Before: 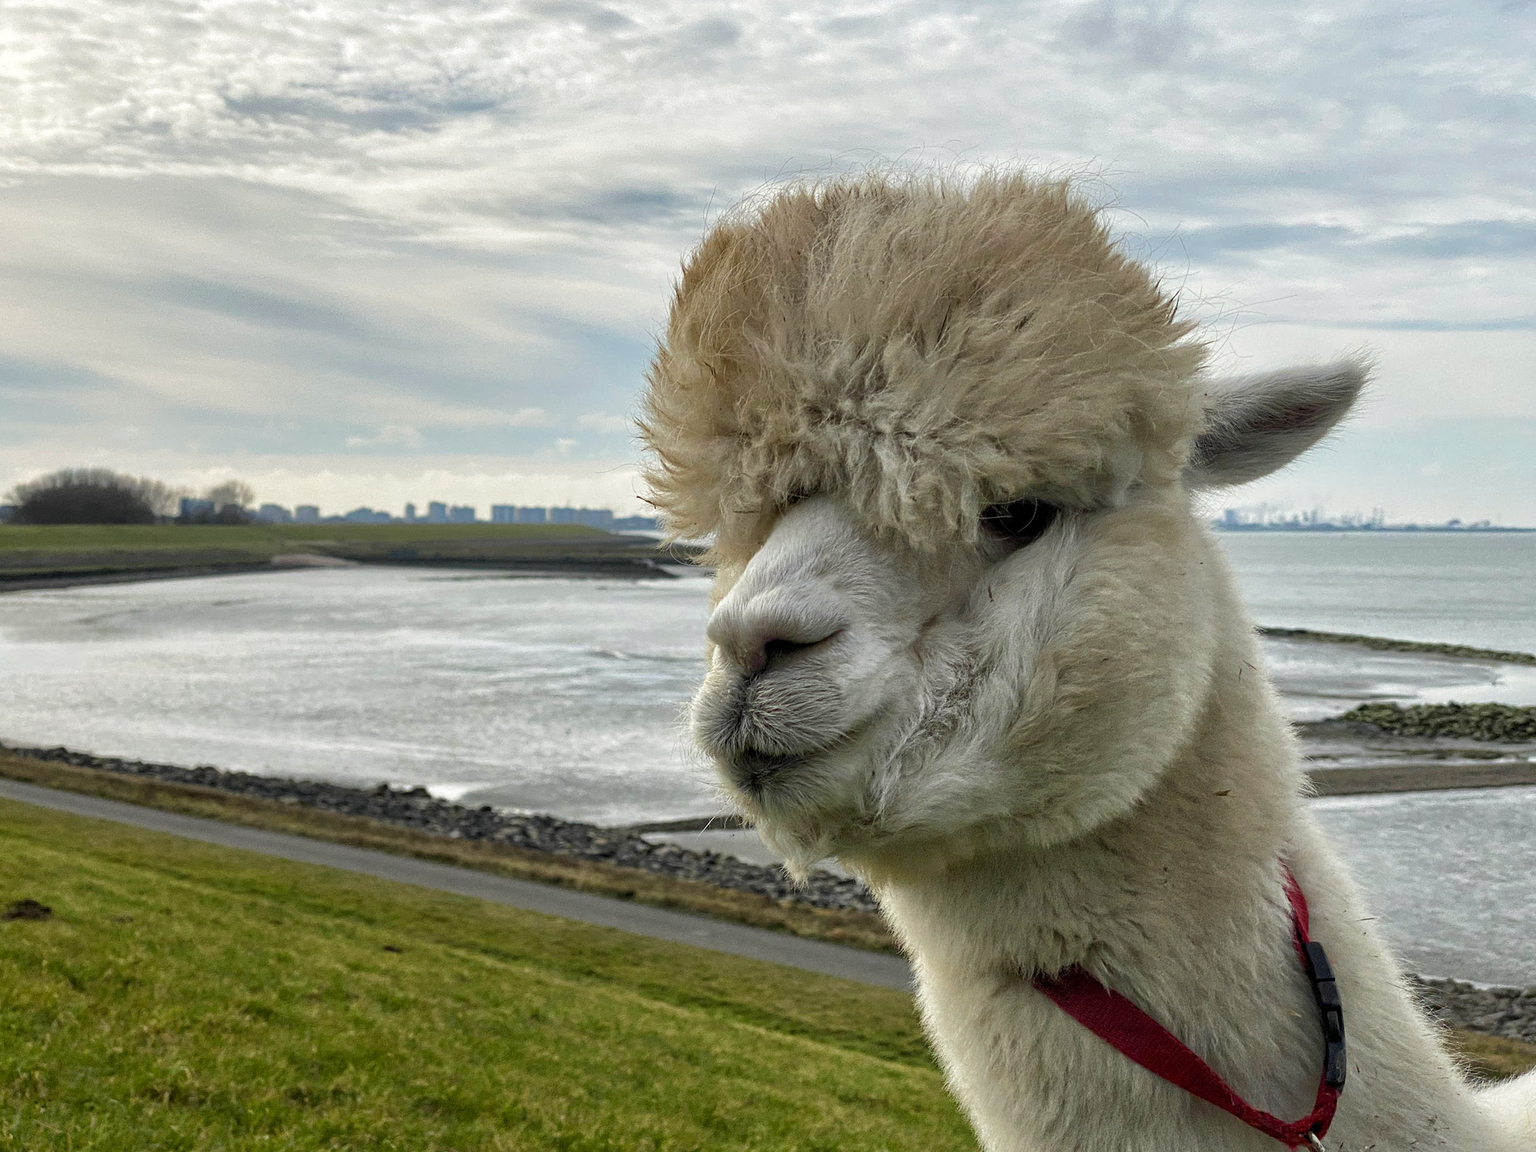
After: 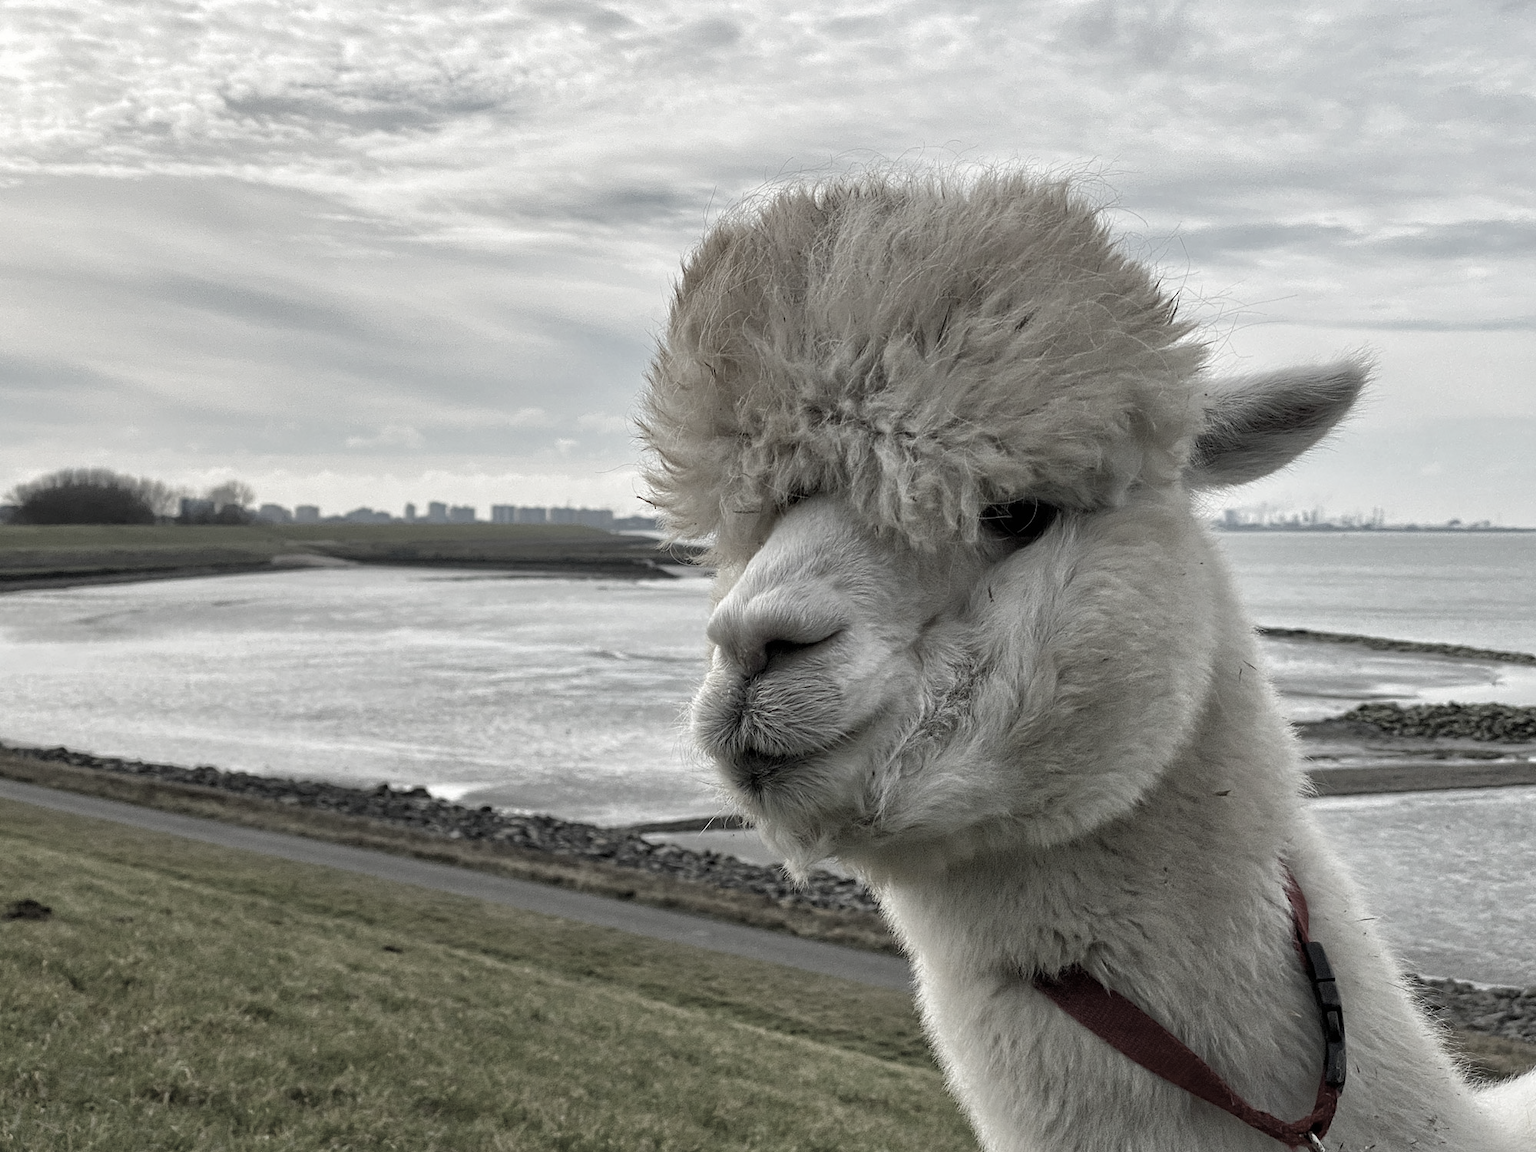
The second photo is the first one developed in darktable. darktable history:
color zones: curves: ch1 [(0, 0.153) (0.143, 0.15) (0.286, 0.151) (0.429, 0.152) (0.571, 0.152) (0.714, 0.151) (0.857, 0.151) (1, 0.153)]
tone equalizer: on, module defaults
